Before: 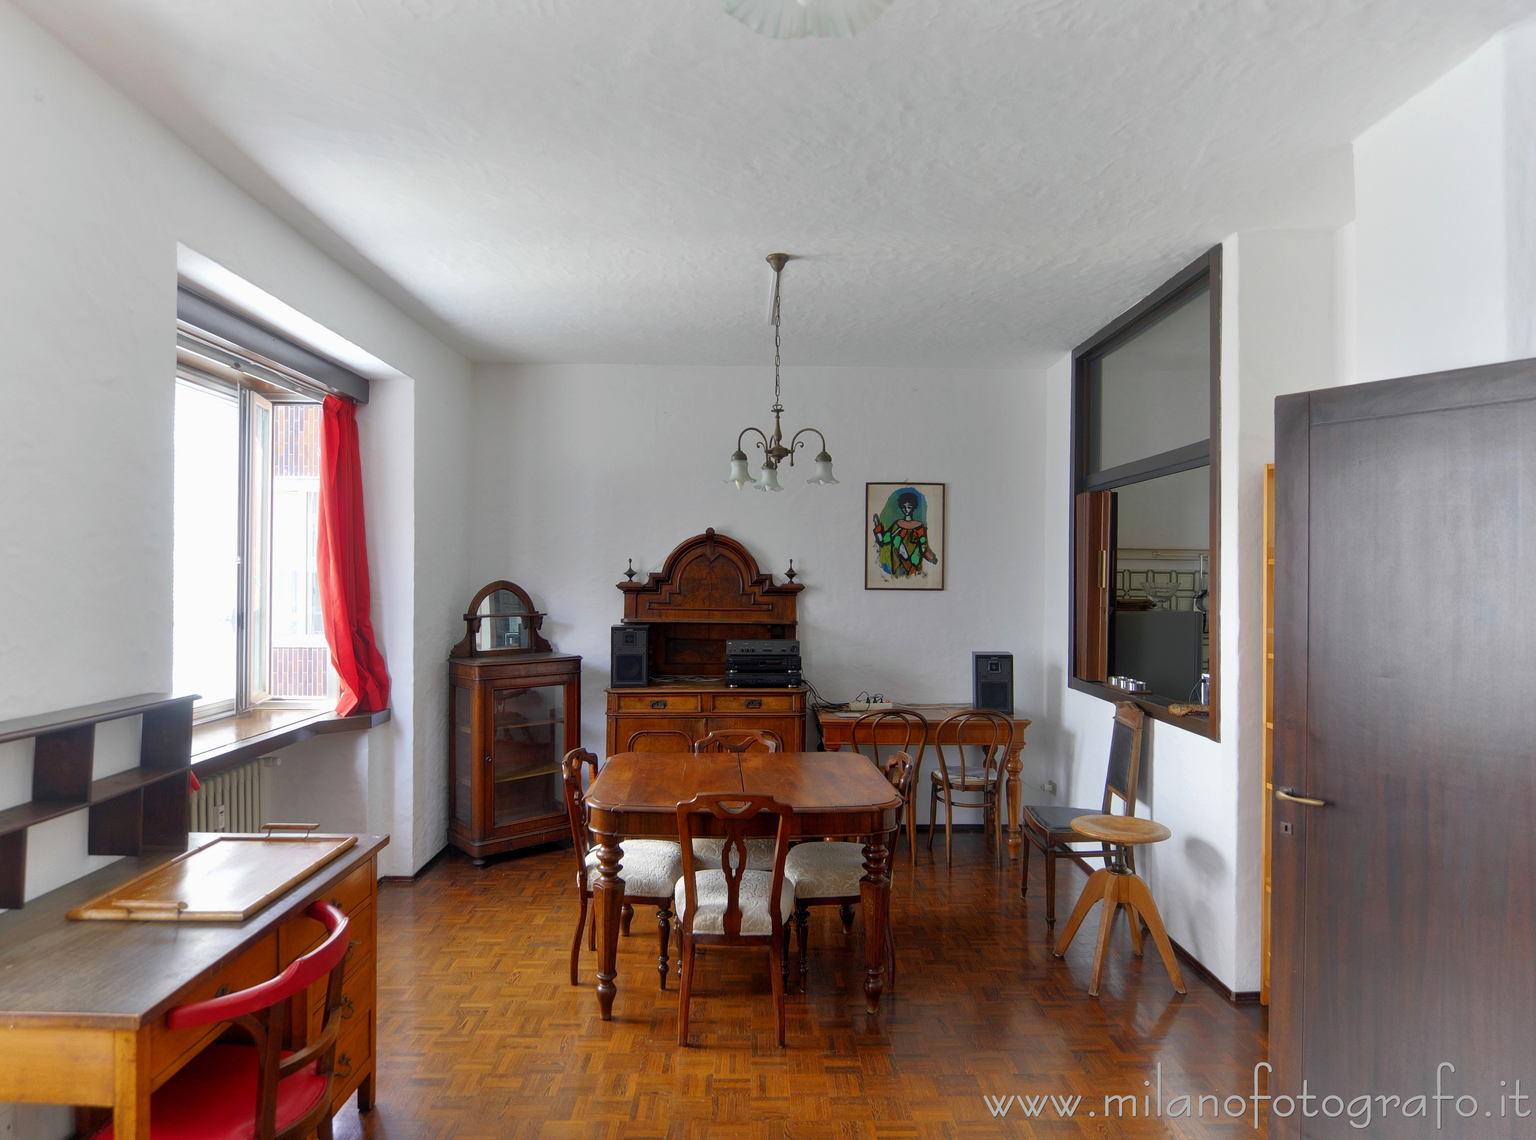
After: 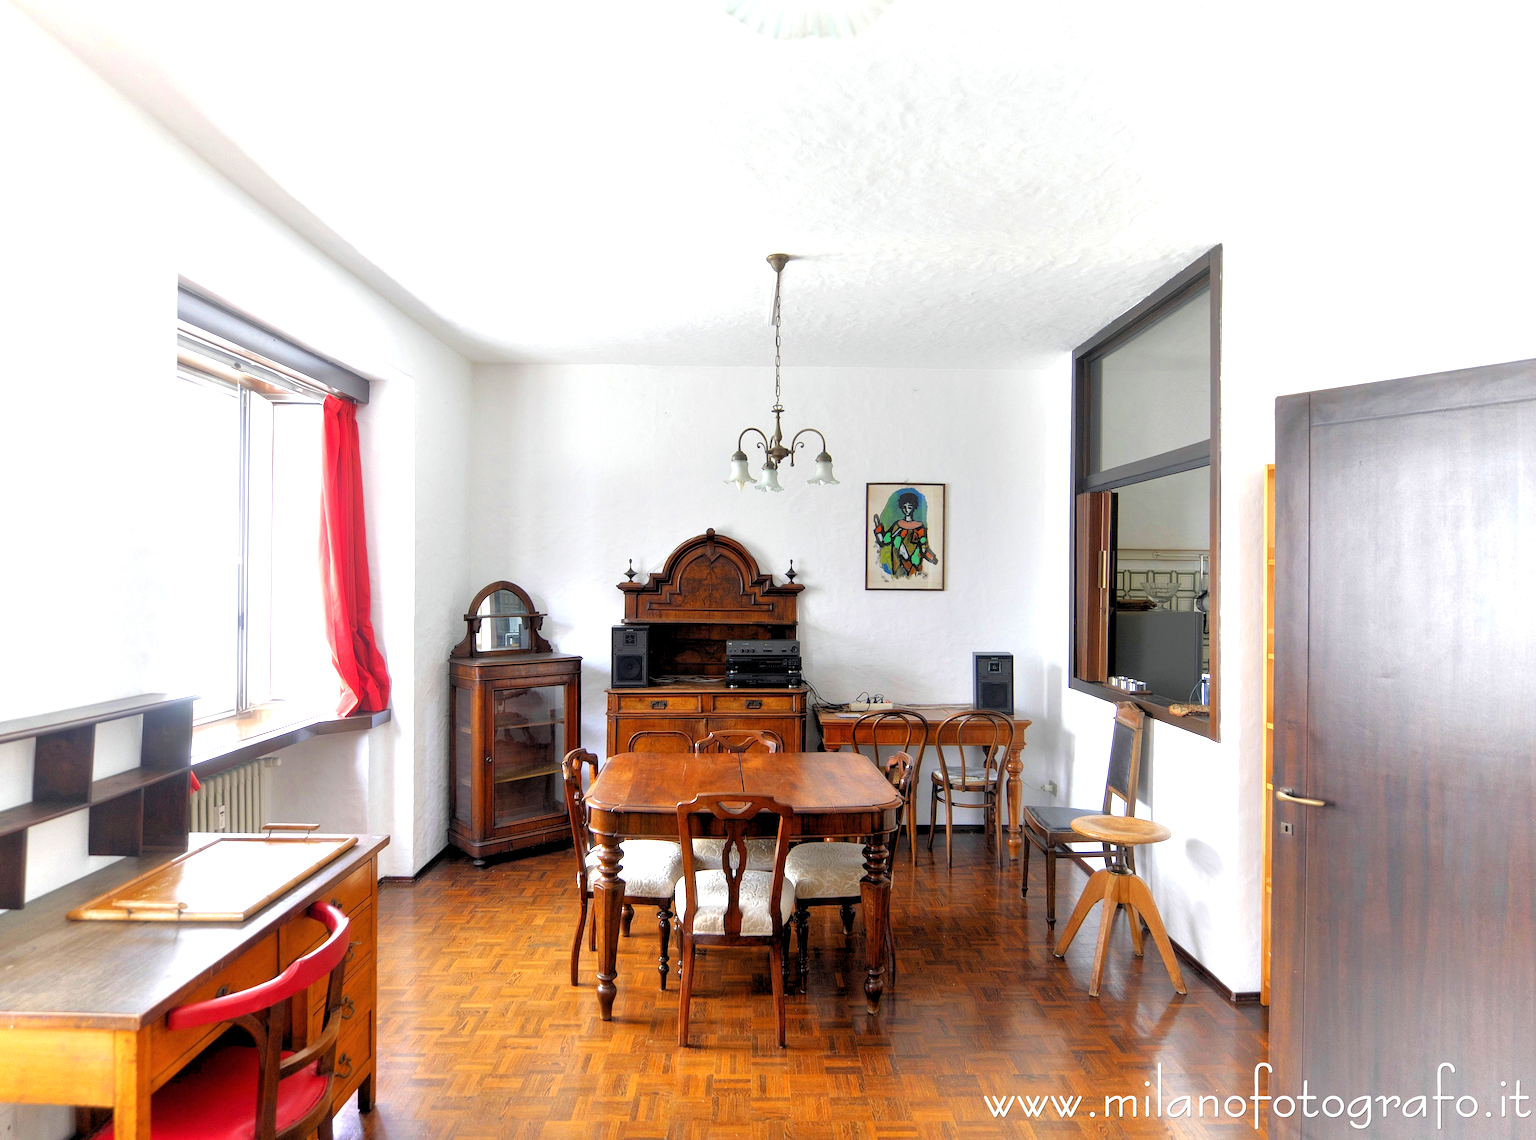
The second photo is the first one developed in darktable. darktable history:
local contrast: mode bilateral grid, contrast 15, coarseness 36, detail 105%, midtone range 0.2
rgb levels: levels [[0.01, 0.419, 0.839], [0, 0.5, 1], [0, 0.5, 1]]
exposure: black level correction 0, exposure 1 EV, compensate exposure bias true, compensate highlight preservation false
